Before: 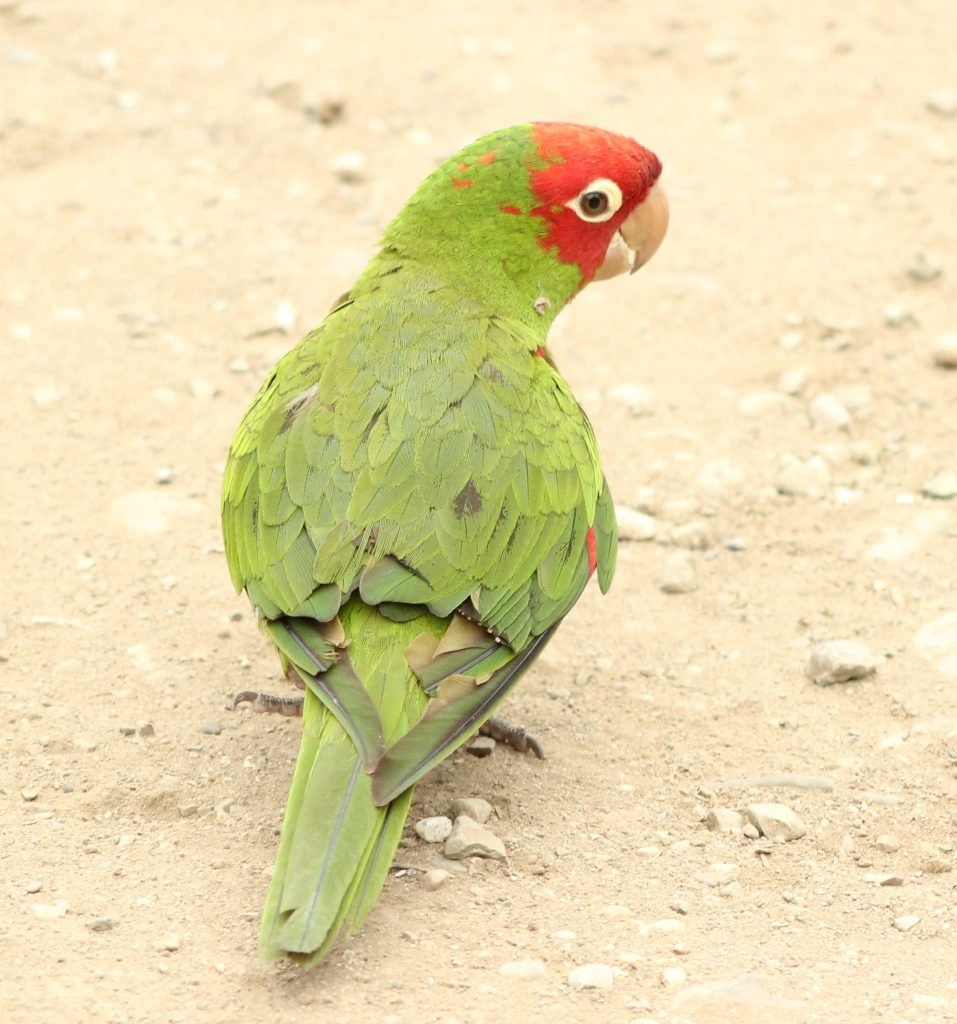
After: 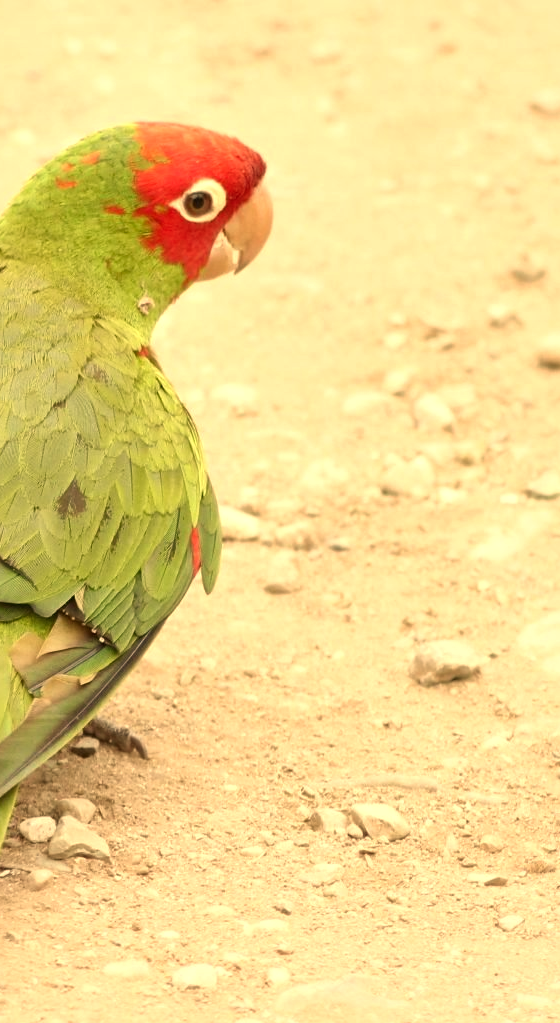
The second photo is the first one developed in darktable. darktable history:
white balance: red 1.138, green 0.996, blue 0.812
local contrast: mode bilateral grid, contrast 20, coarseness 50, detail 140%, midtone range 0.2
crop: left 41.402%
